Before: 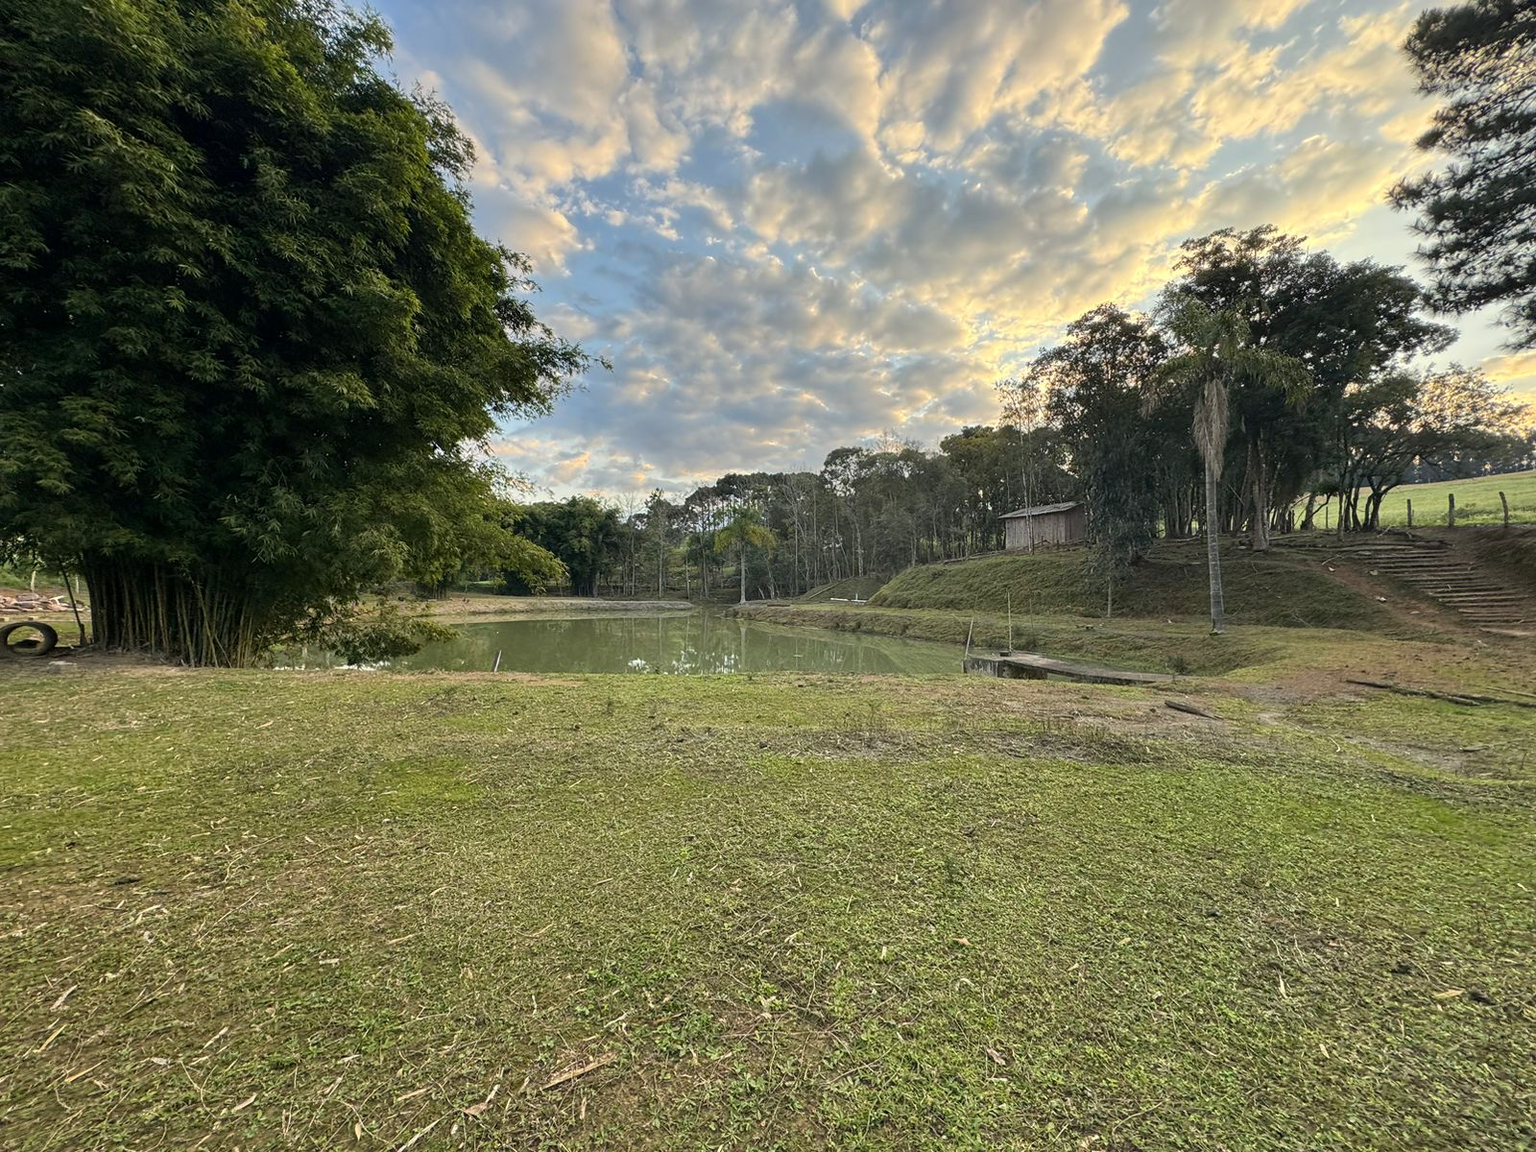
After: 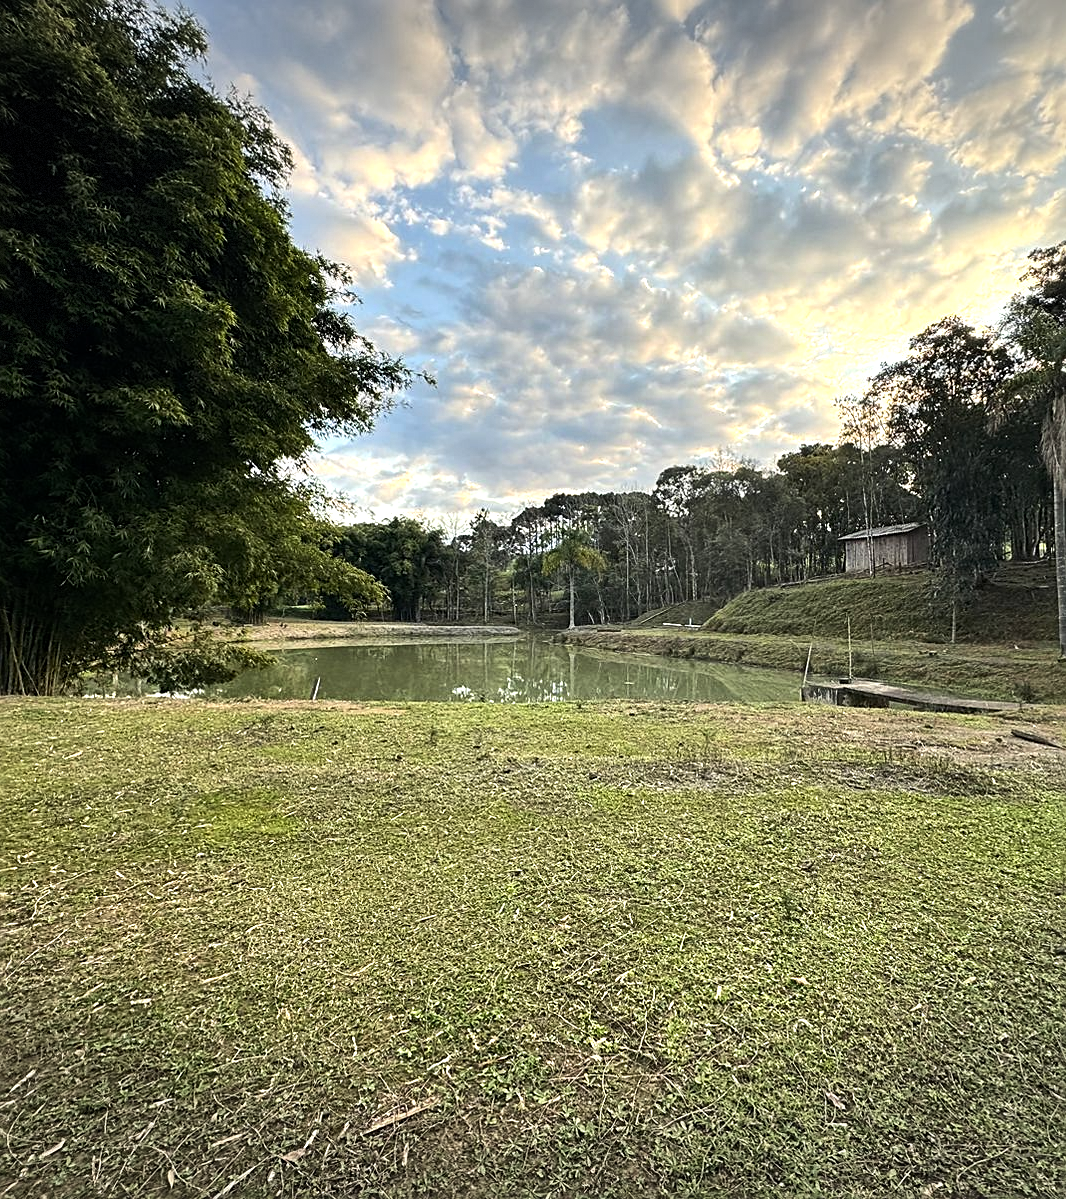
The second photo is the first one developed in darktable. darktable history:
tone equalizer: -8 EV -0.75 EV, -7 EV -0.7 EV, -6 EV -0.6 EV, -5 EV -0.4 EV, -3 EV 0.4 EV, -2 EV 0.6 EV, -1 EV 0.7 EV, +0 EV 0.75 EV, edges refinement/feathering 500, mask exposure compensation -1.57 EV, preserve details no
vignetting: fall-off start 100%, brightness -0.406, saturation -0.3, width/height ratio 1.324, dithering 8-bit output, unbound false
sharpen: radius 2.167, amount 0.381, threshold 0
crop and rotate: left 12.673%, right 20.66%
